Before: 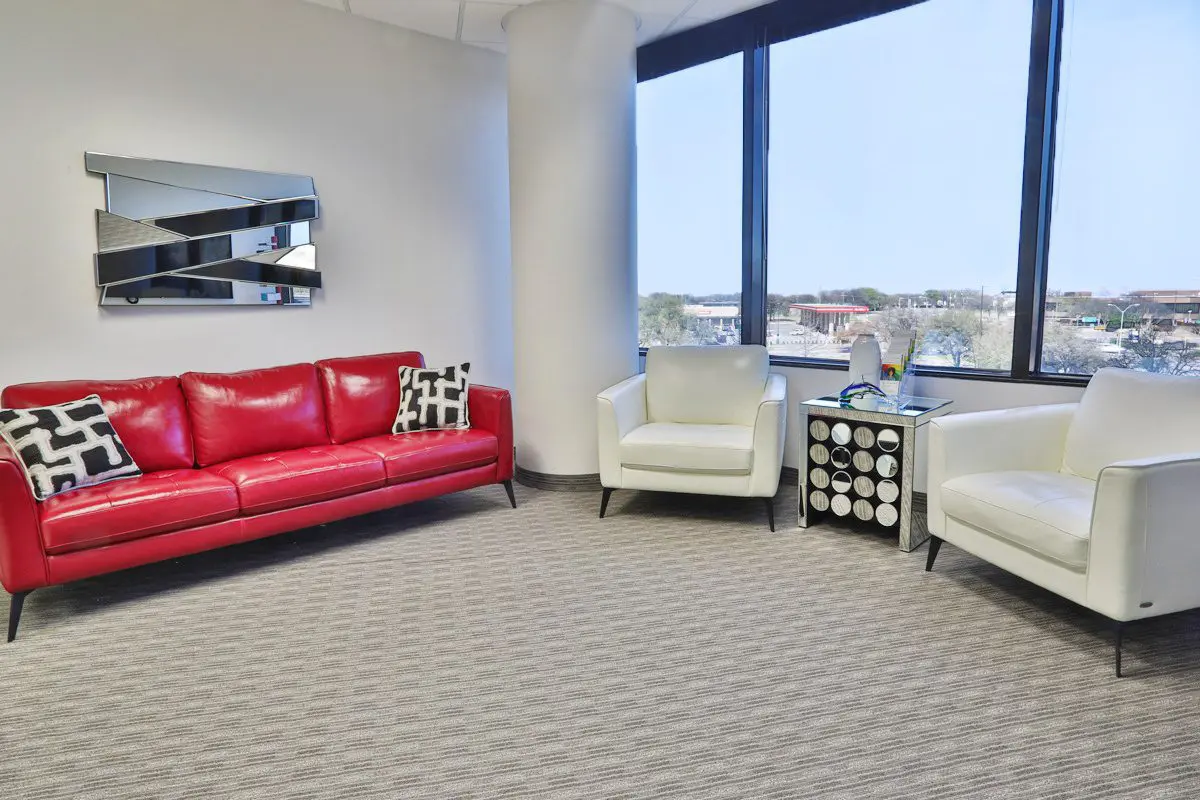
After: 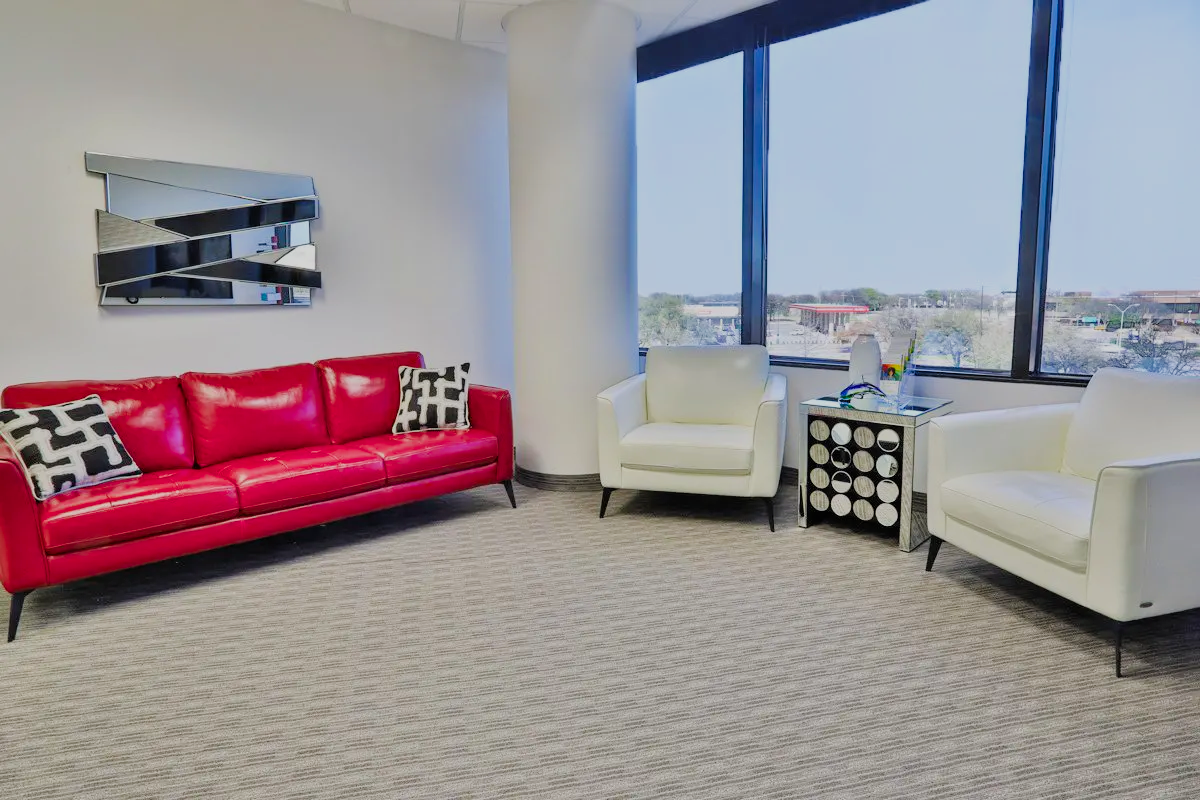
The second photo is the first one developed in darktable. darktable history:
filmic rgb: black relative exposure -7.65 EV, white relative exposure 4.56 EV, hardness 3.61
color balance rgb: power › hue 327.14°, perceptual saturation grading › global saturation 31.087%
